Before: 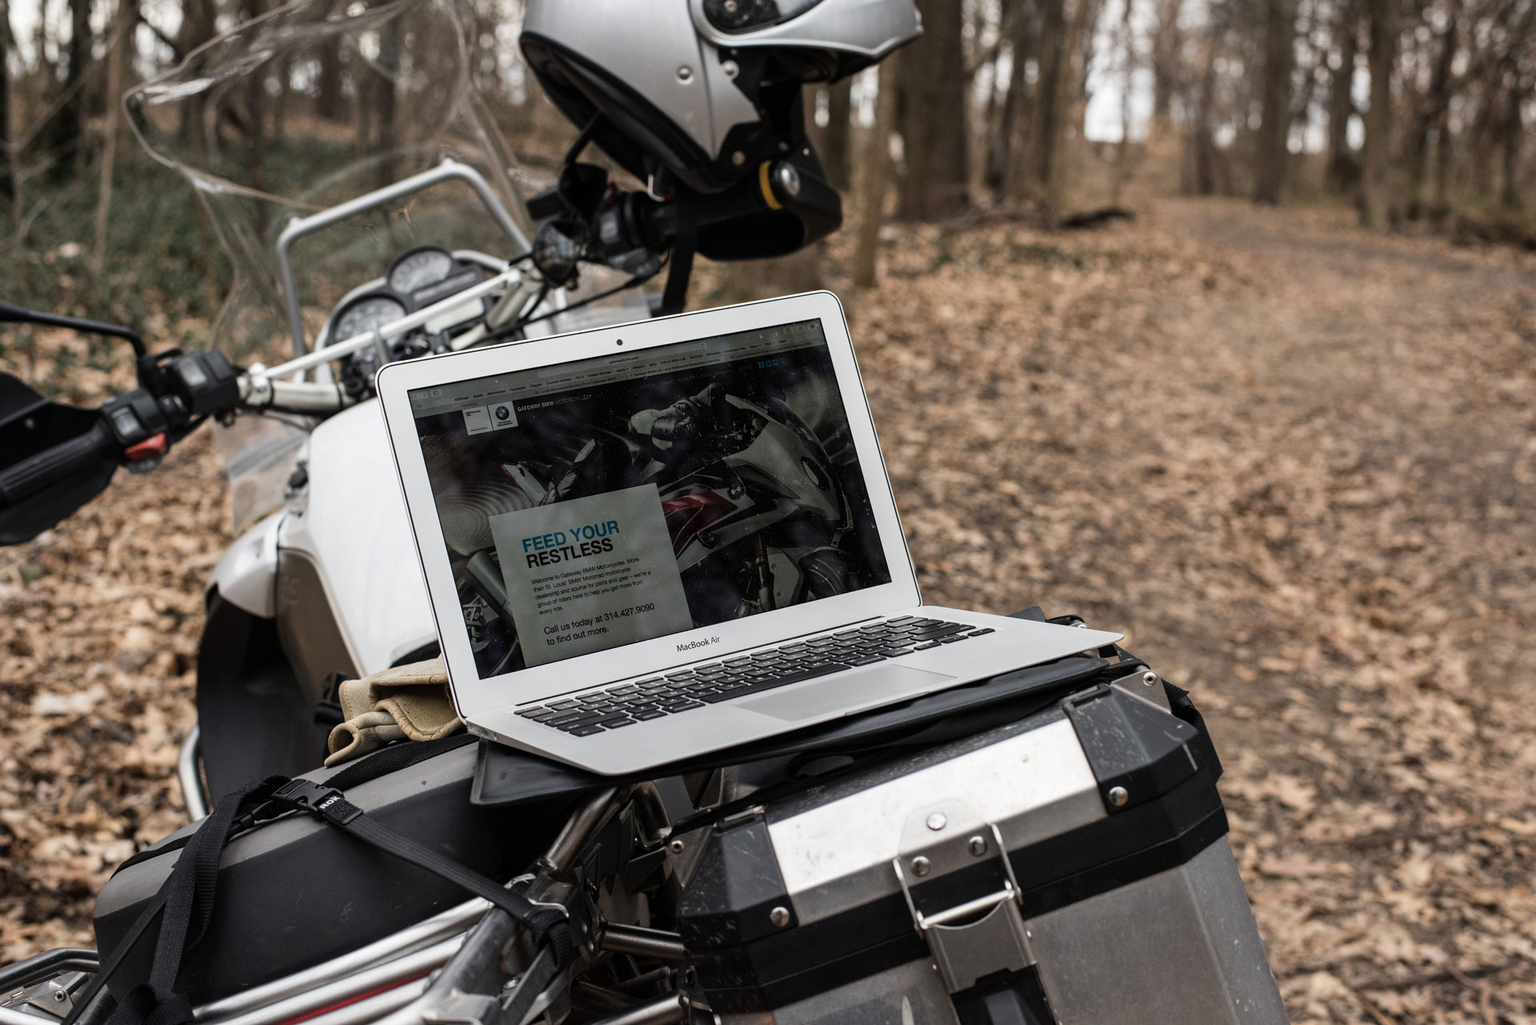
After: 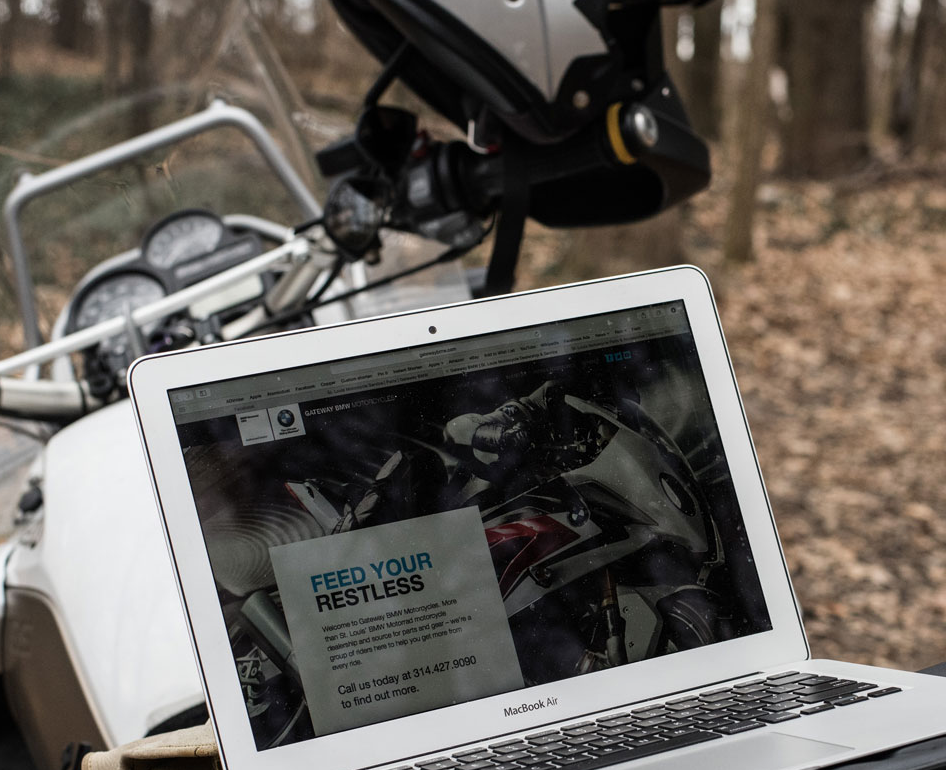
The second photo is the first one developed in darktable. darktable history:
crop: left 17.835%, top 7.675%, right 32.881%, bottom 32.213%
tone equalizer: on, module defaults
